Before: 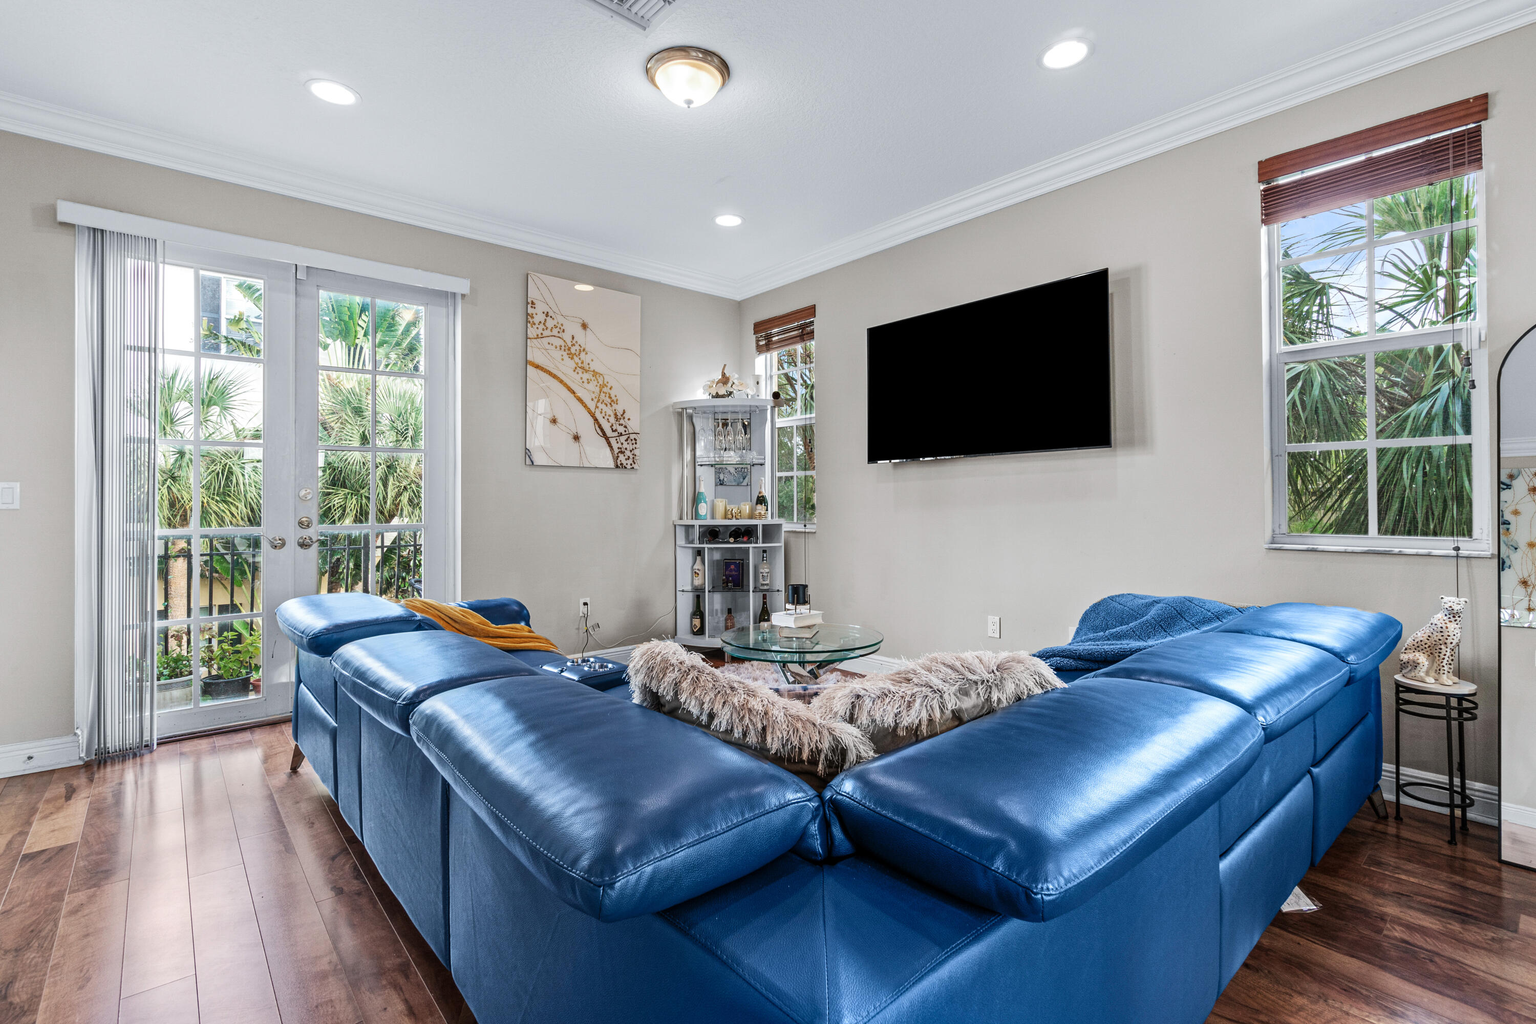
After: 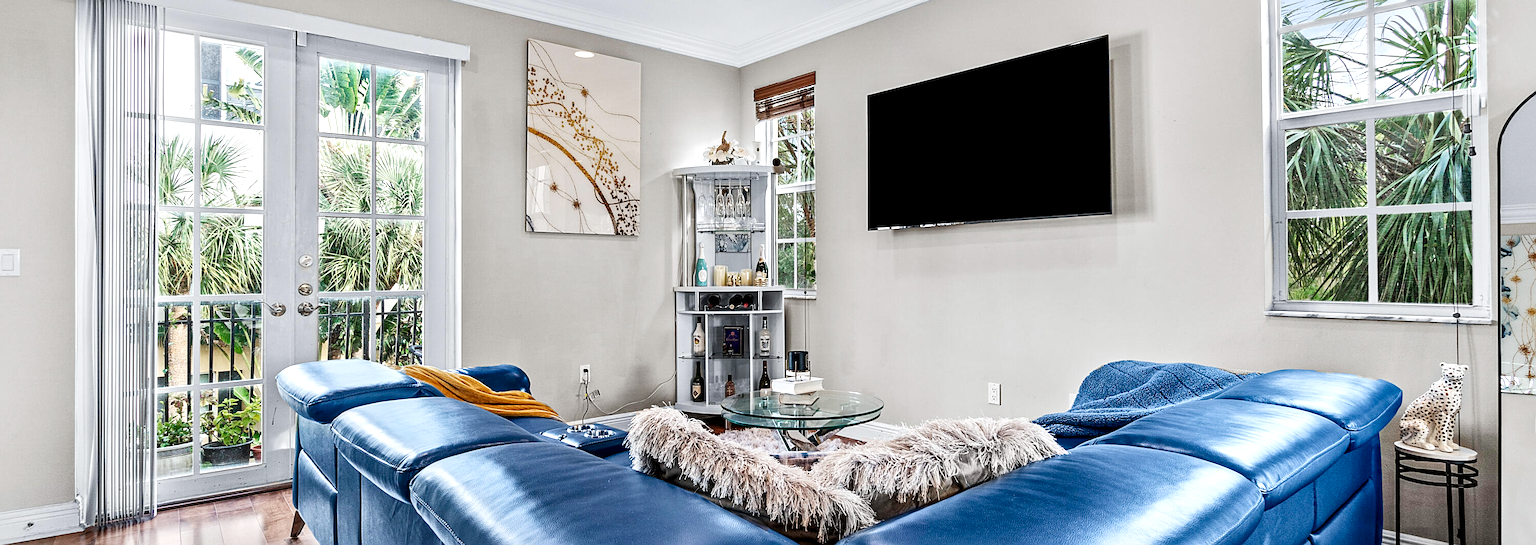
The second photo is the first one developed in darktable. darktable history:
crop and rotate: top 22.832%, bottom 23.838%
local contrast: mode bilateral grid, contrast 25, coarseness 60, detail 152%, midtone range 0.2
sharpen: on, module defaults
tone curve: curves: ch0 [(0, 0) (0.004, 0.001) (0.133, 0.112) (0.325, 0.362) (0.832, 0.893) (1, 1)], preserve colors none
